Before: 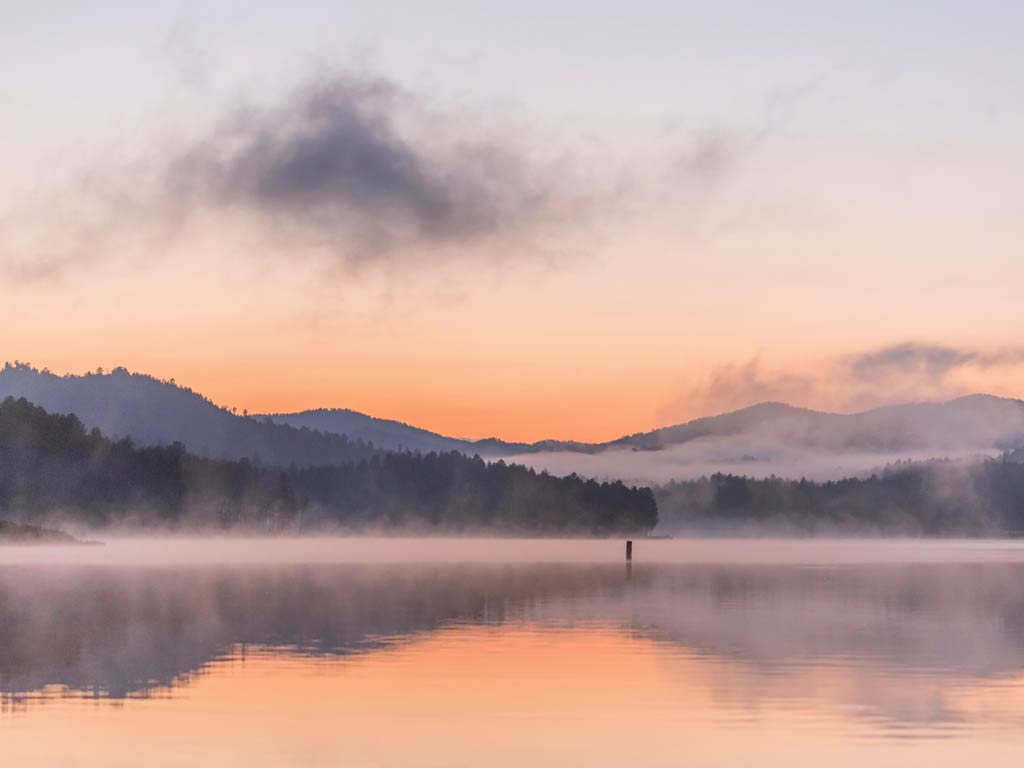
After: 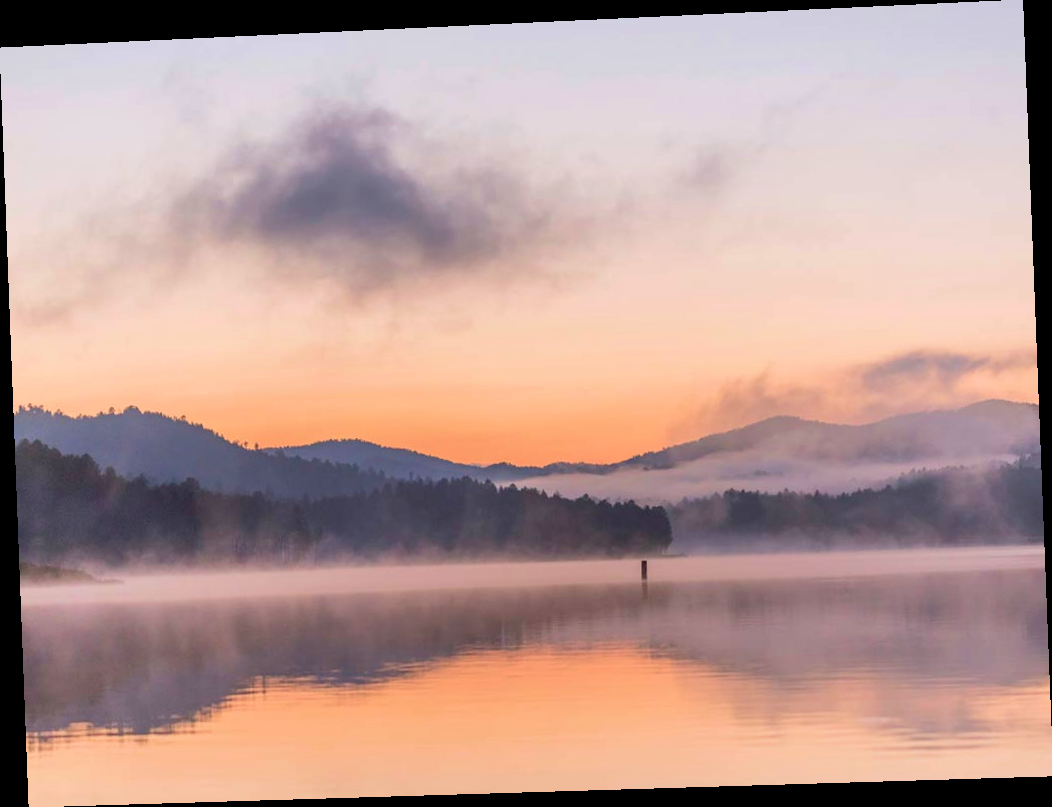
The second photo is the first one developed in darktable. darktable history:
velvia: on, module defaults
rotate and perspective: rotation -2.22°, lens shift (horizontal) -0.022, automatic cropping off
